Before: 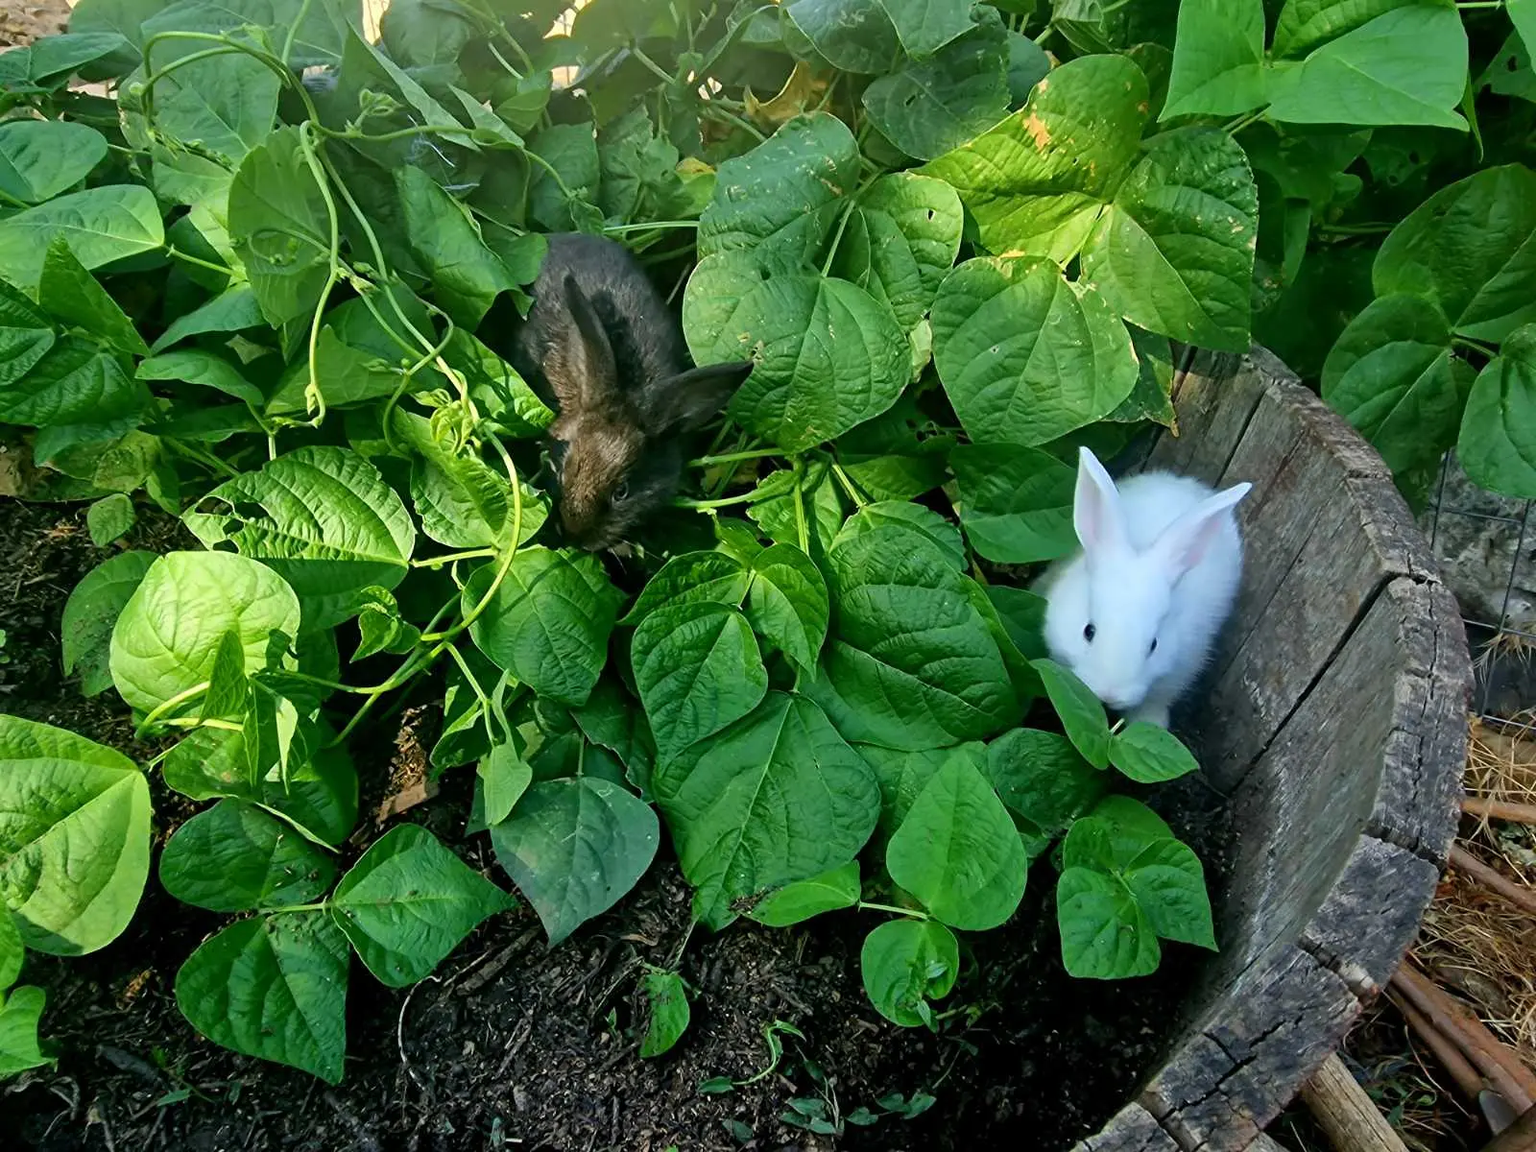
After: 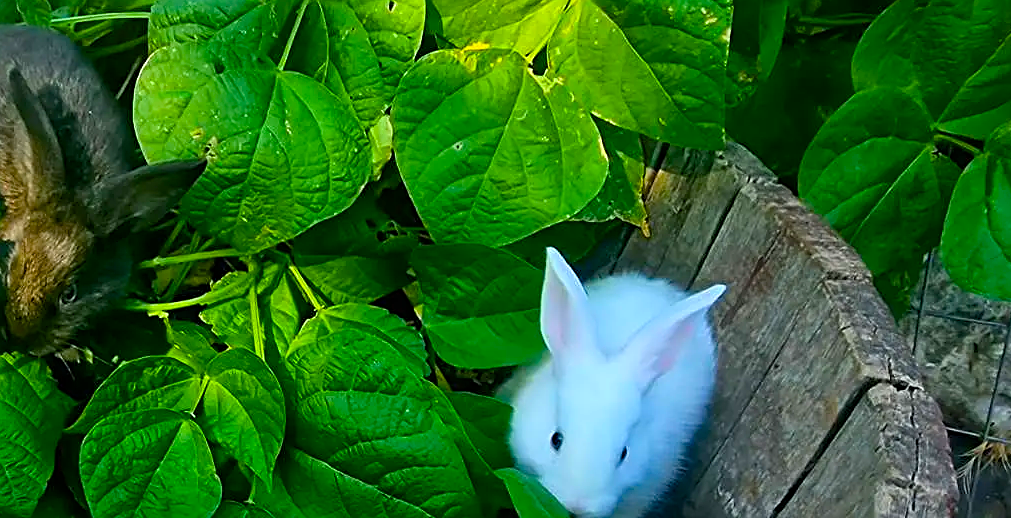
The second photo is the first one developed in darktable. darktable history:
crop: left 36.187%, top 18.227%, right 0.611%, bottom 38.566%
color balance rgb: linear chroma grading › global chroma 15.276%, perceptual saturation grading › global saturation 49.17%
sharpen: on, module defaults
